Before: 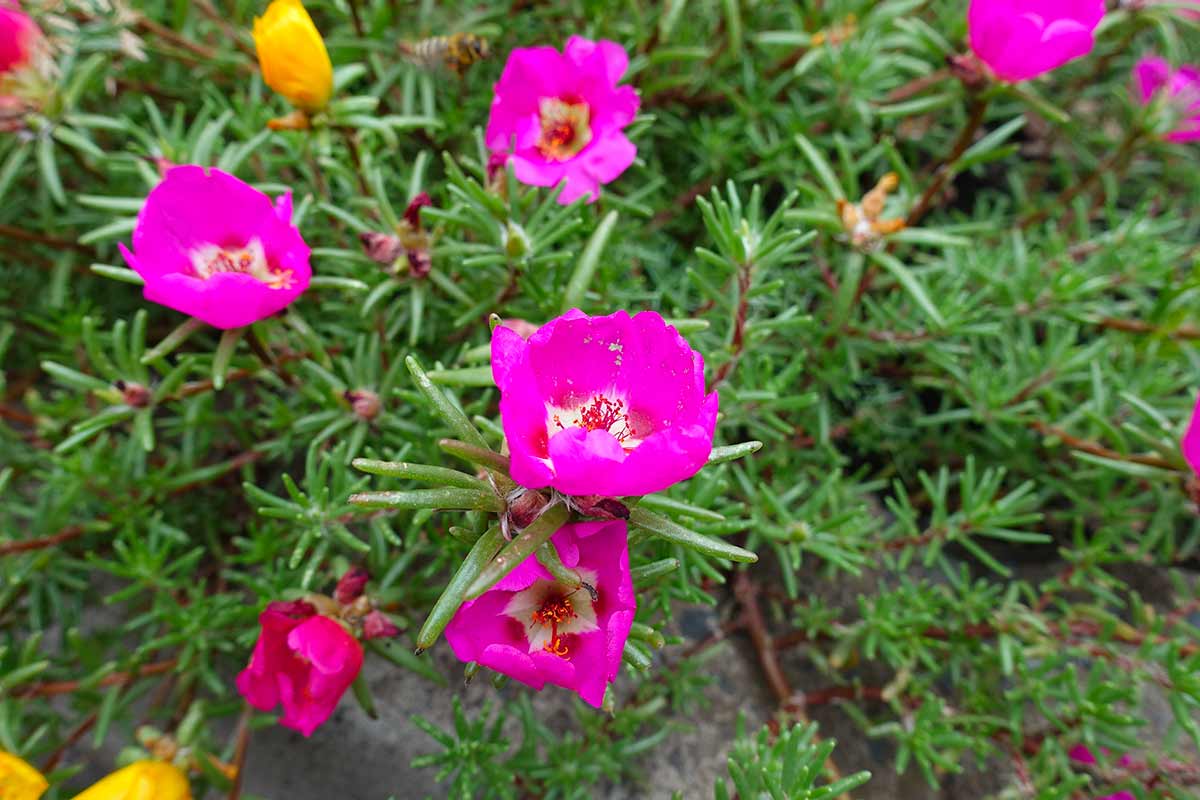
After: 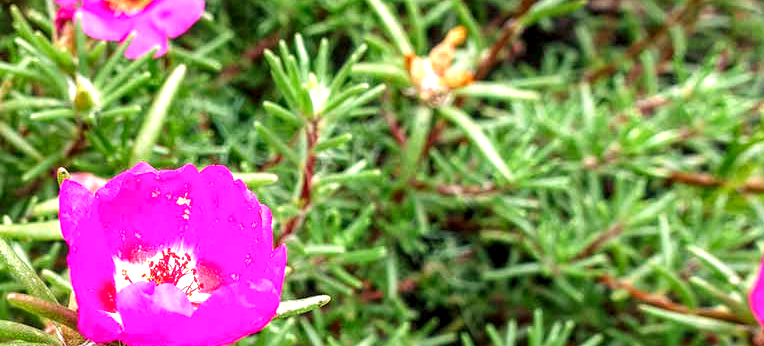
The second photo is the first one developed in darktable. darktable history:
local contrast: highlights 25%, detail 150%
crop: left 36.005%, top 18.293%, right 0.31%, bottom 38.444%
exposure: black level correction -0.001, exposure 0.9 EV, compensate exposure bias true, compensate highlight preservation false
white balance: red 1.127, blue 0.943
